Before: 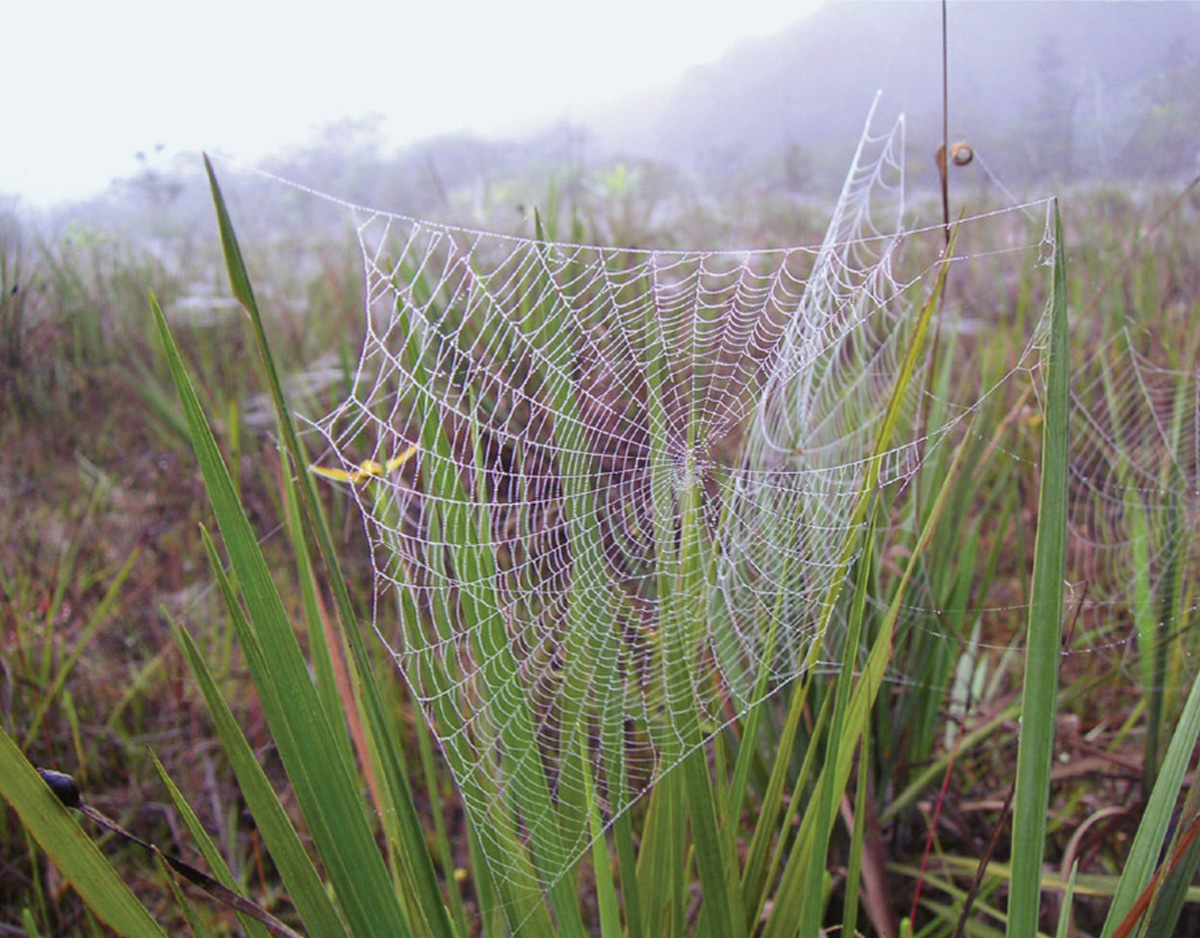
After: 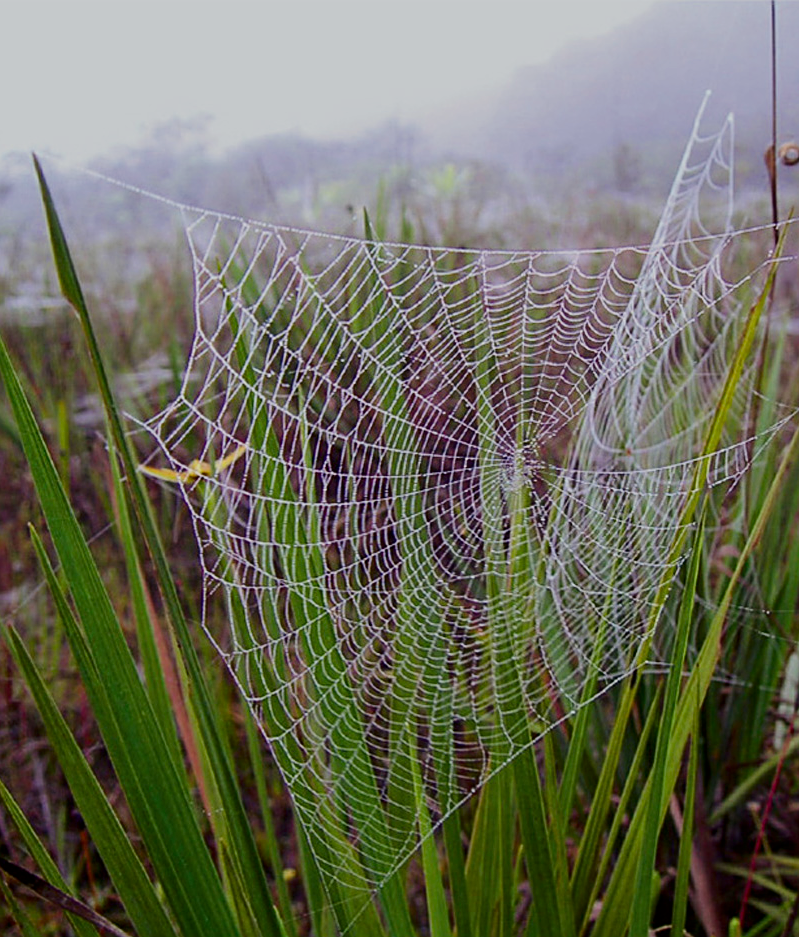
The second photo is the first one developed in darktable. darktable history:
sharpen: on, module defaults
crop and rotate: left 14.292%, right 19.041%
contrast brightness saturation: contrast 0.1, brightness -0.26, saturation 0.14
exposure: exposure 0.207 EV, compensate highlight preservation false
filmic rgb: black relative exposure -7.65 EV, white relative exposure 4.56 EV, hardness 3.61
